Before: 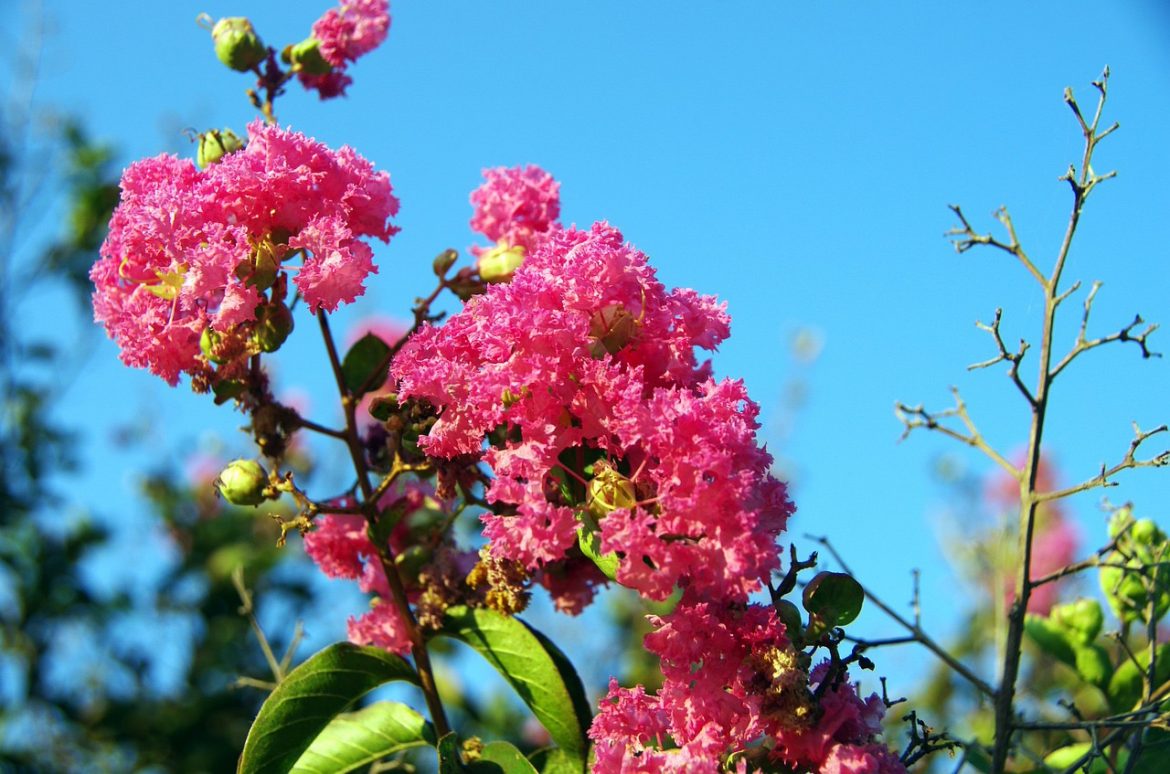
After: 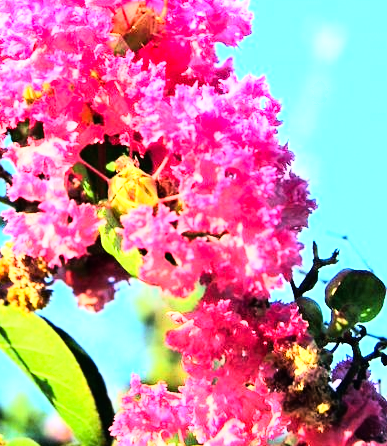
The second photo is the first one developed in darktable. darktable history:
exposure: black level correction 0, exposure 1.2 EV, compensate exposure bias true, compensate highlight preservation false
rgb curve: curves: ch0 [(0, 0) (0.21, 0.15) (0.24, 0.21) (0.5, 0.75) (0.75, 0.96) (0.89, 0.99) (1, 1)]; ch1 [(0, 0.02) (0.21, 0.13) (0.25, 0.2) (0.5, 0.67) (0.75, 0.9) (0.89, 0.97) (1, 1)]; ch2 [(0, 0.02) (0.21, 0.13) (0.25, 0.2) (0.5, 0.67) (0.75, 0.9) (0.89, 0.97) (1, 1)], compensate middle gray true
shadows and highlights: shadows 37.27, highlights -28.18, soften with gaussian
crop: left 40.878%, top 39.176%, right 25.993%, bottom 3.081%
